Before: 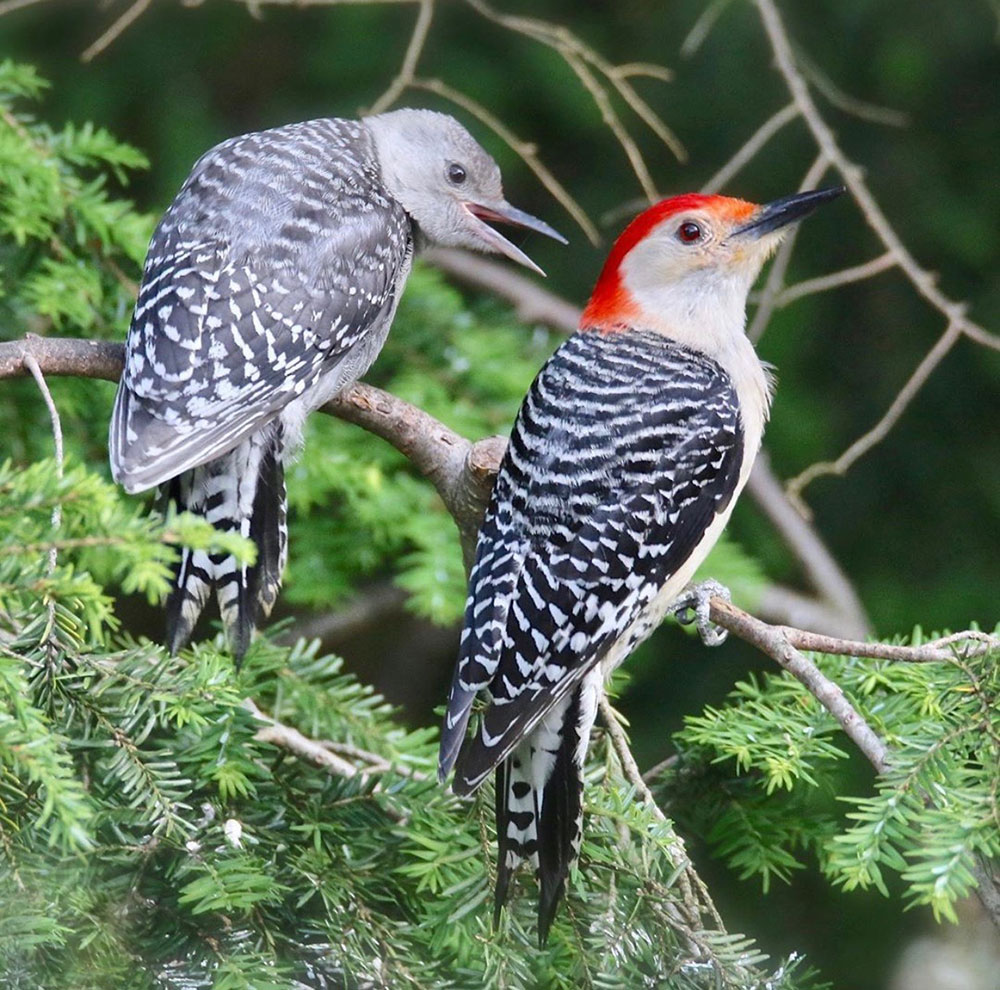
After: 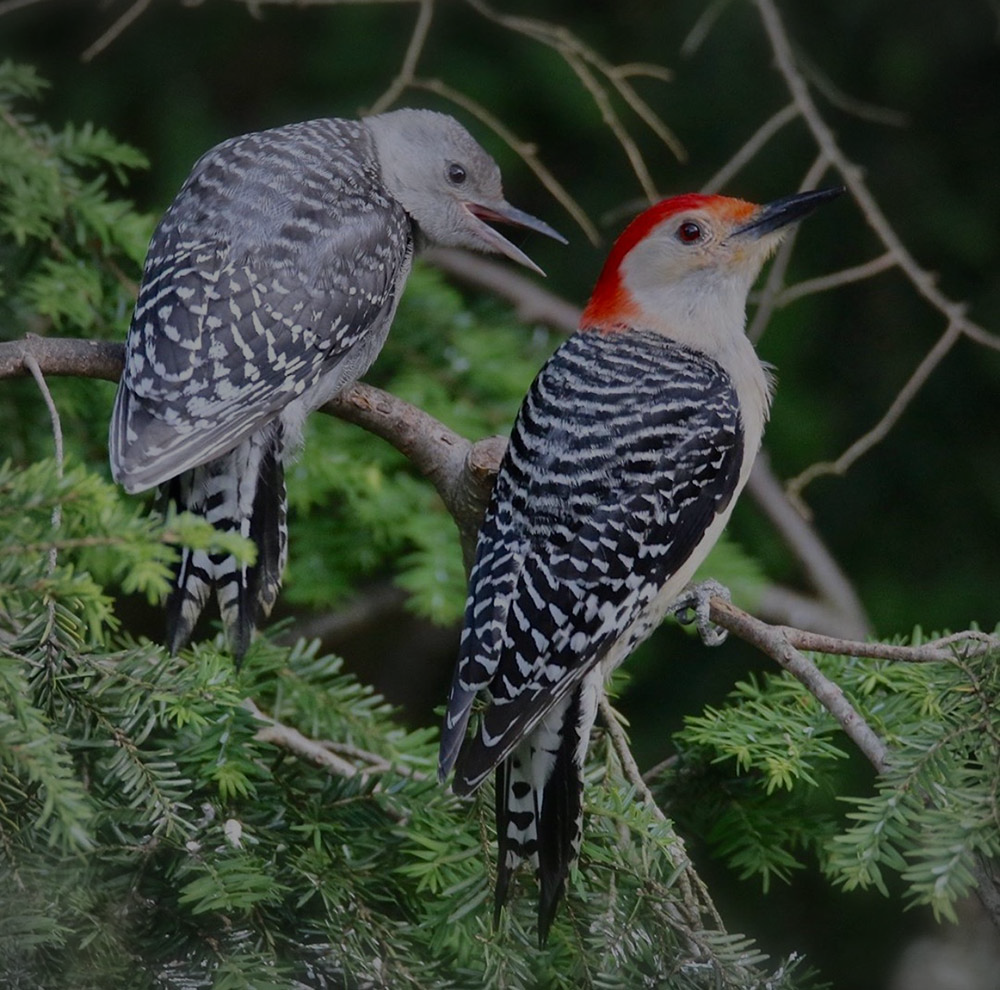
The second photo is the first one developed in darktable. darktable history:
exposure: exposure -1.502 EV, compensate highlight preservation false
vignetting: fall-off radius 60.86%, brightness -0.336, unbound false
